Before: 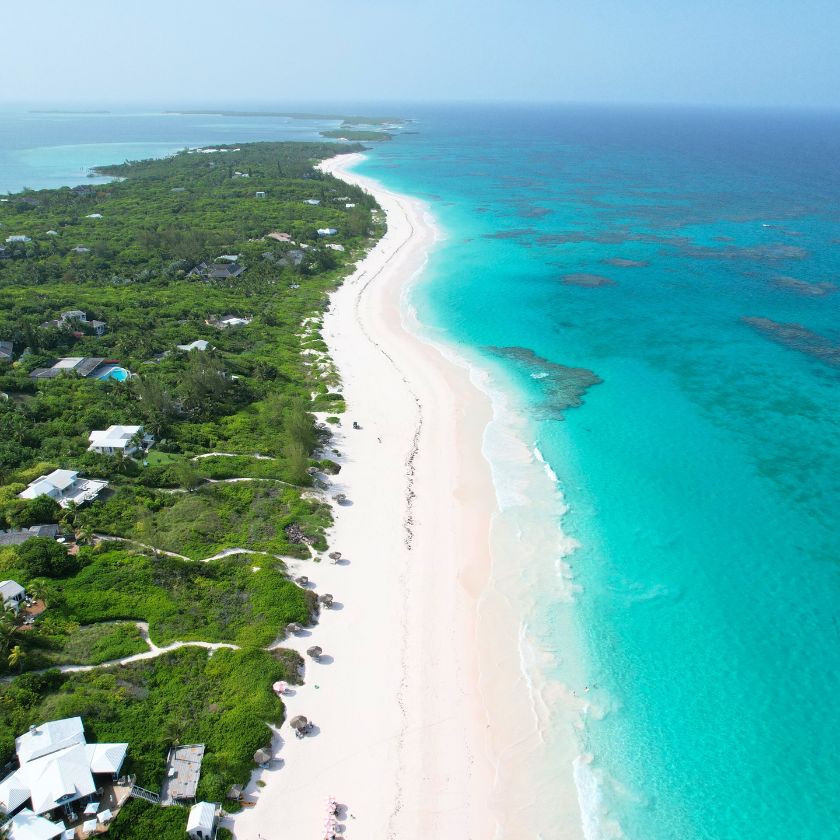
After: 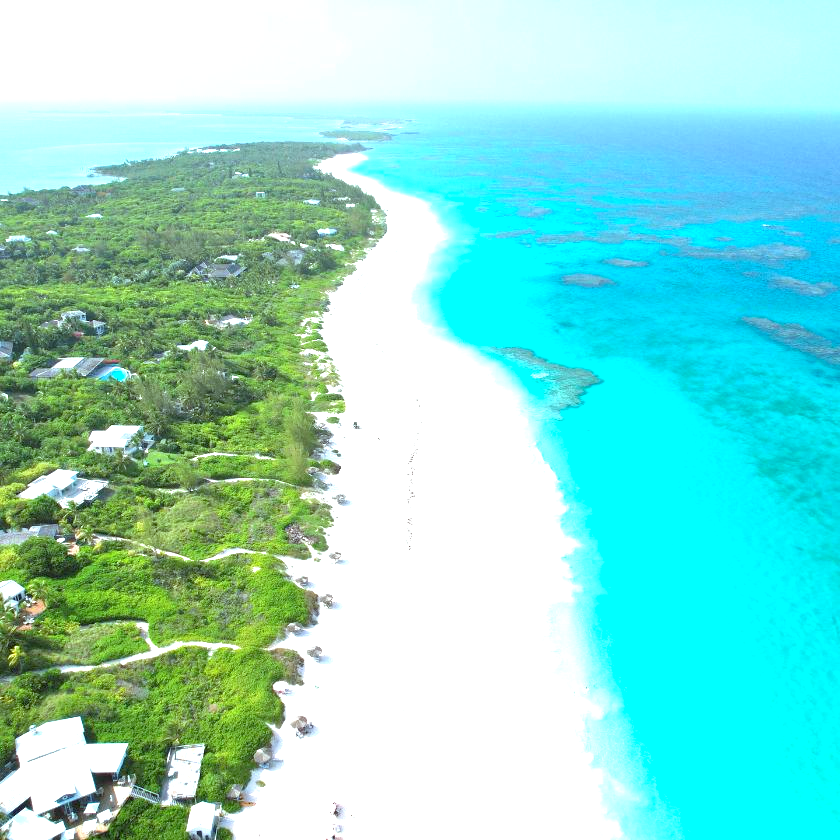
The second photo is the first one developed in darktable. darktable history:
exposure: black level correction 0, exposure 1.2 EV, compensate exposure bias true, compensate highlight preservation false
color correction: highlights a* -4.98, highlights b* -3.76, shadows a* 3.83, shadows b* 4.08
tone equalizer: -8 EV 1 EV, -7 EV 1 EV, -6 EV 1 EV, -5 EV 1 EV, -4 EV 1 EV, -3 EV 0.75 EV, -2 EV 0.5 EV, -1 EV 0.25 EV
